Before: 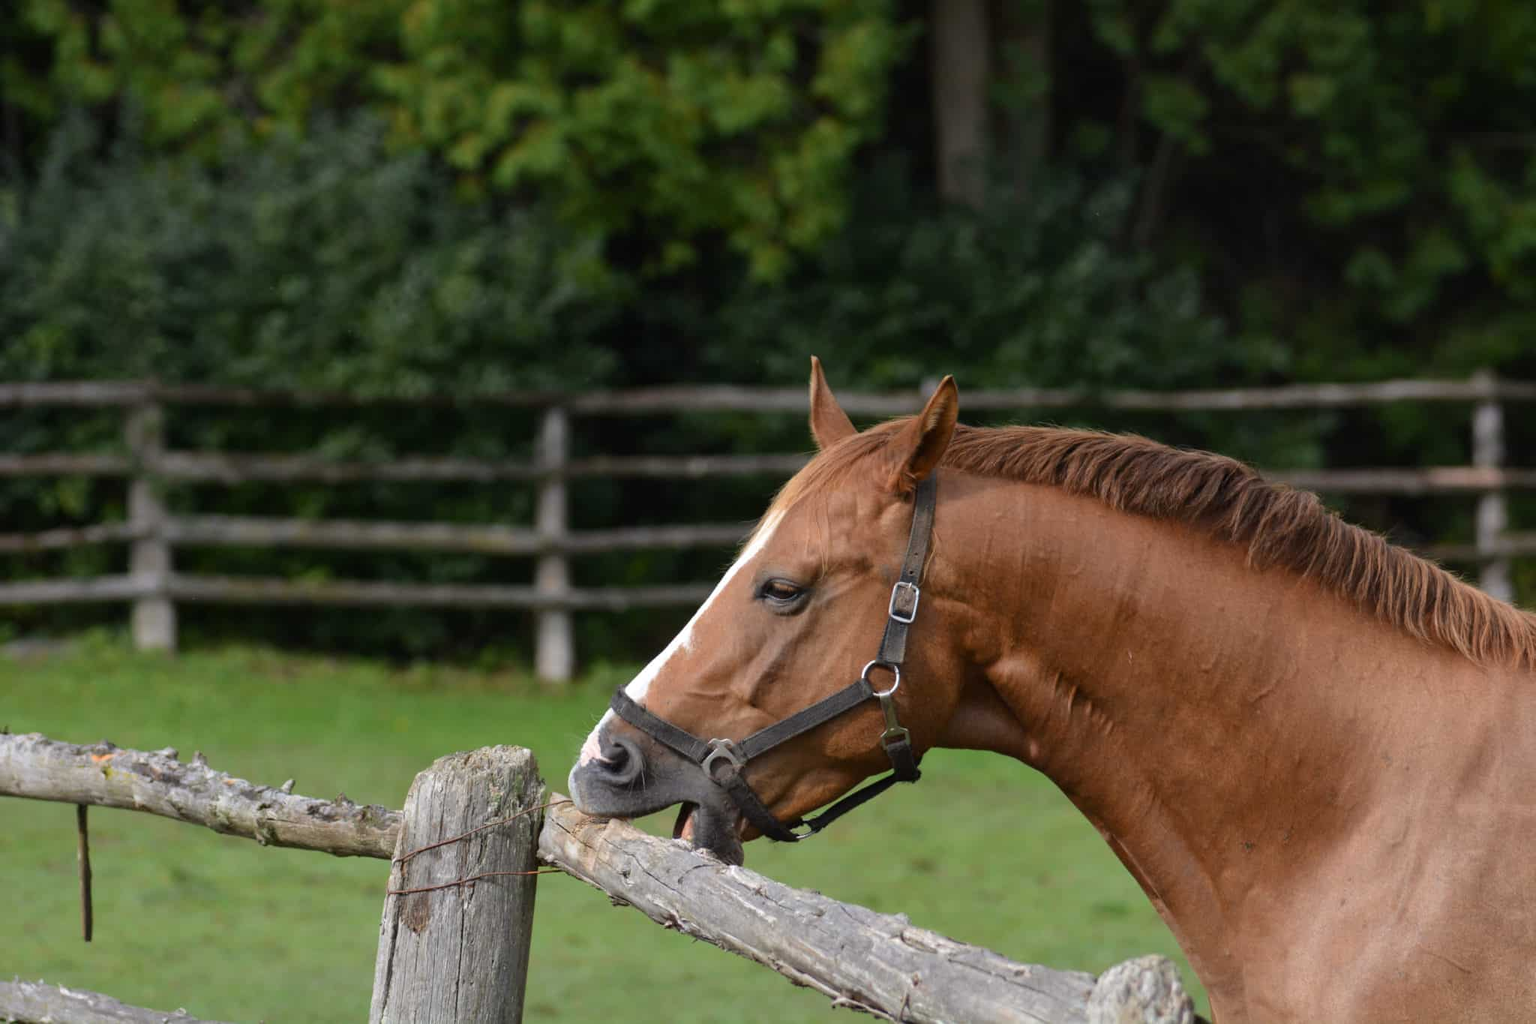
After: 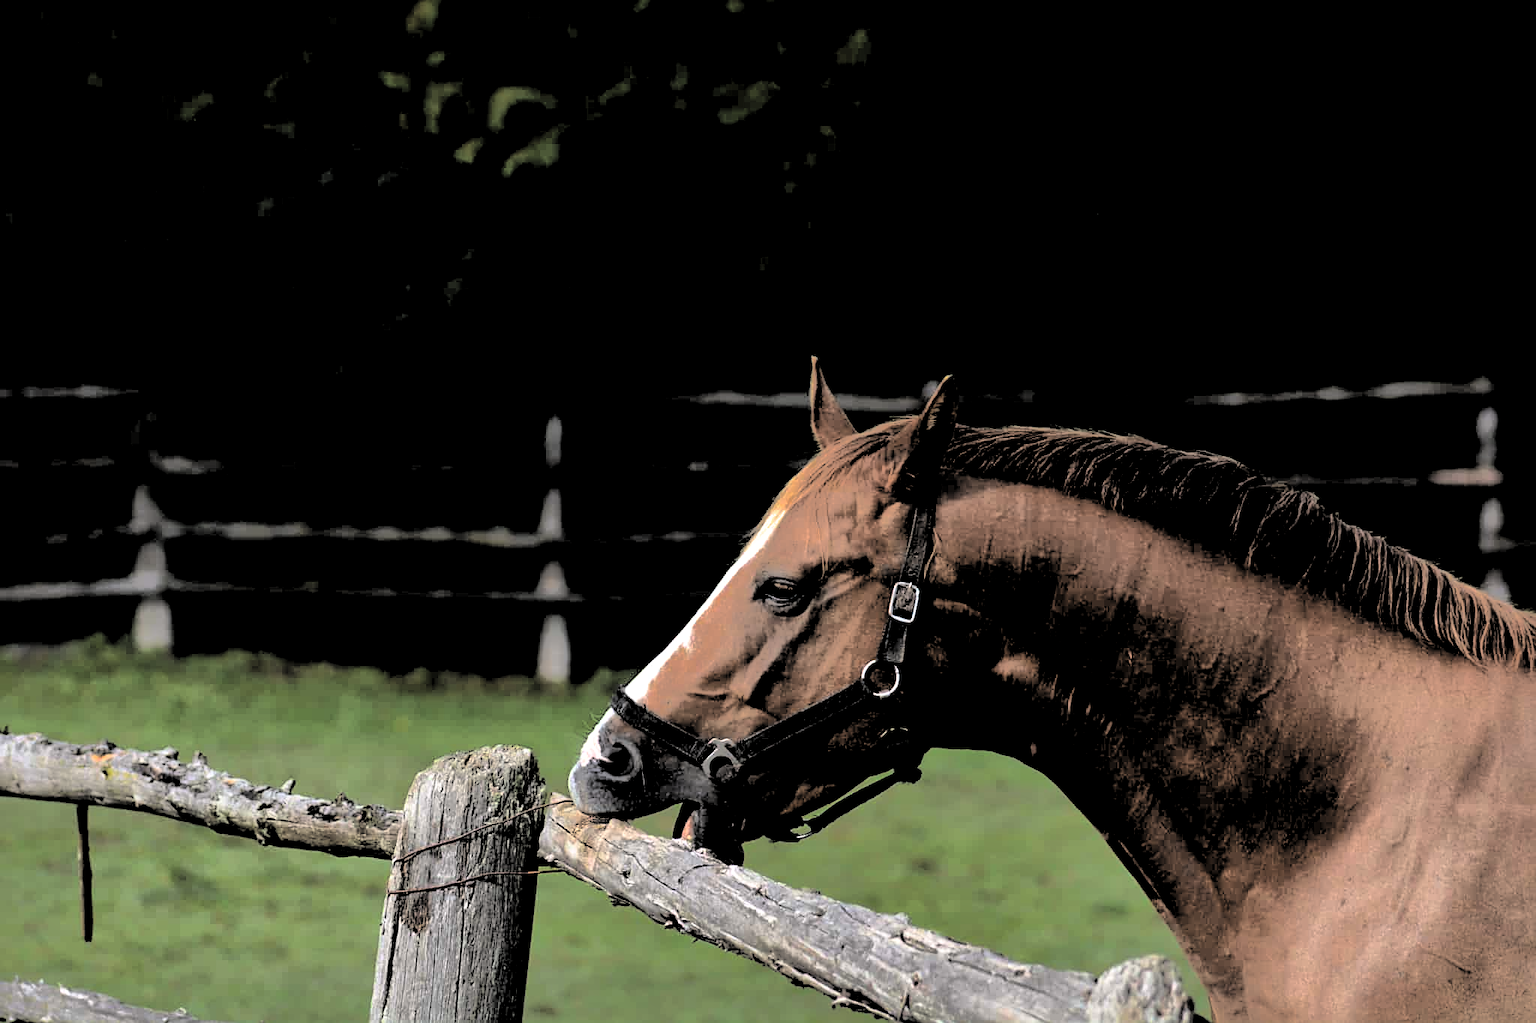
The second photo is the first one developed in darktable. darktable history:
exposure: black level correction 0.005, exposure 0.285 EV, compensate highlight preservation false
levels: levels [0.514, 0.759, 1]
shadows and highlights: shadows 38.98, highlights -75.52
contrast brightness saturation: contrast 0.388, brightness 0.516
sharpen: on, module defaults
